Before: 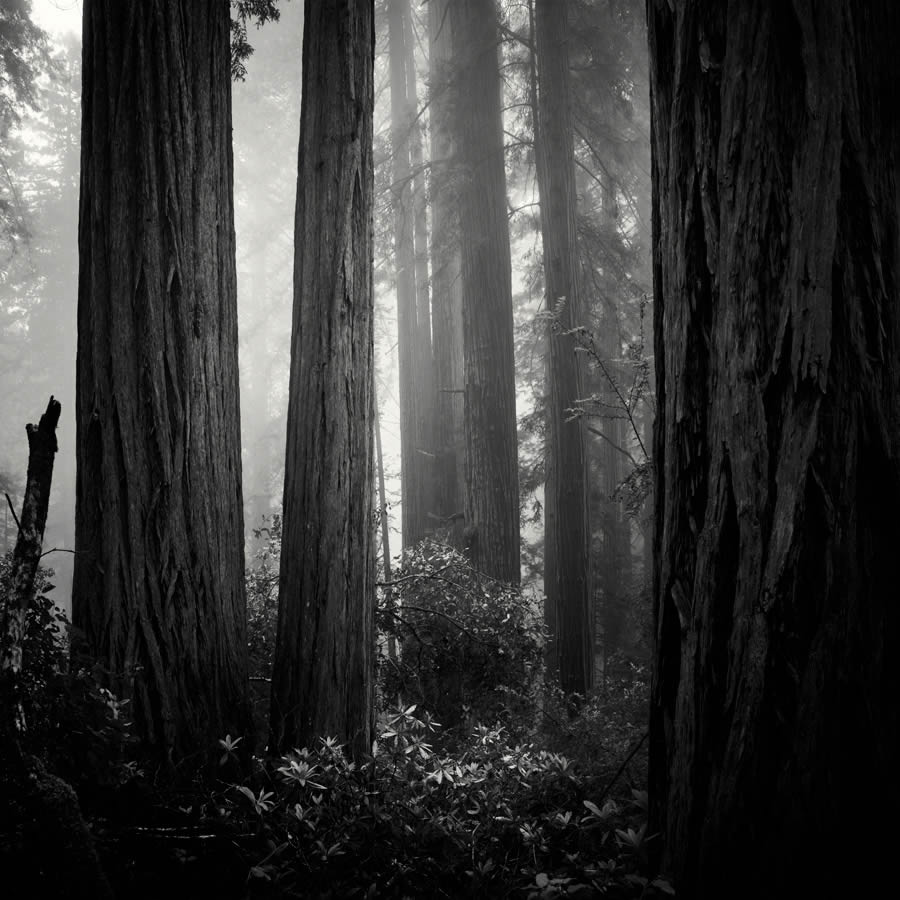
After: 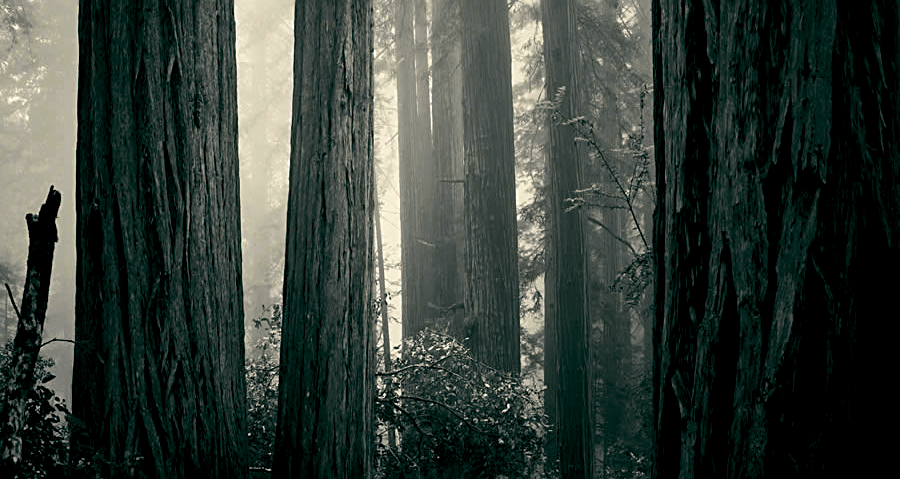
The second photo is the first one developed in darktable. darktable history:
sharpen: on, module defaults
color balance rgb: highlights gain › chroma 3.016%, highlights gain › hue 75.93°, global offset › luminance -0.333%, global offset › chroma 0.112%, global offset › hue 162.09°, linear chroma grading › shadows 19.568%, linear chroma grading › highlights 3.101%, linear chroma grading › mid-tones 9.716%, perceptual saturation grading › global saturation 2.917%, global vibrance 20%
crop and rotate: top 23.4%, bottom 23.366%
velvia: strength 24.54%
